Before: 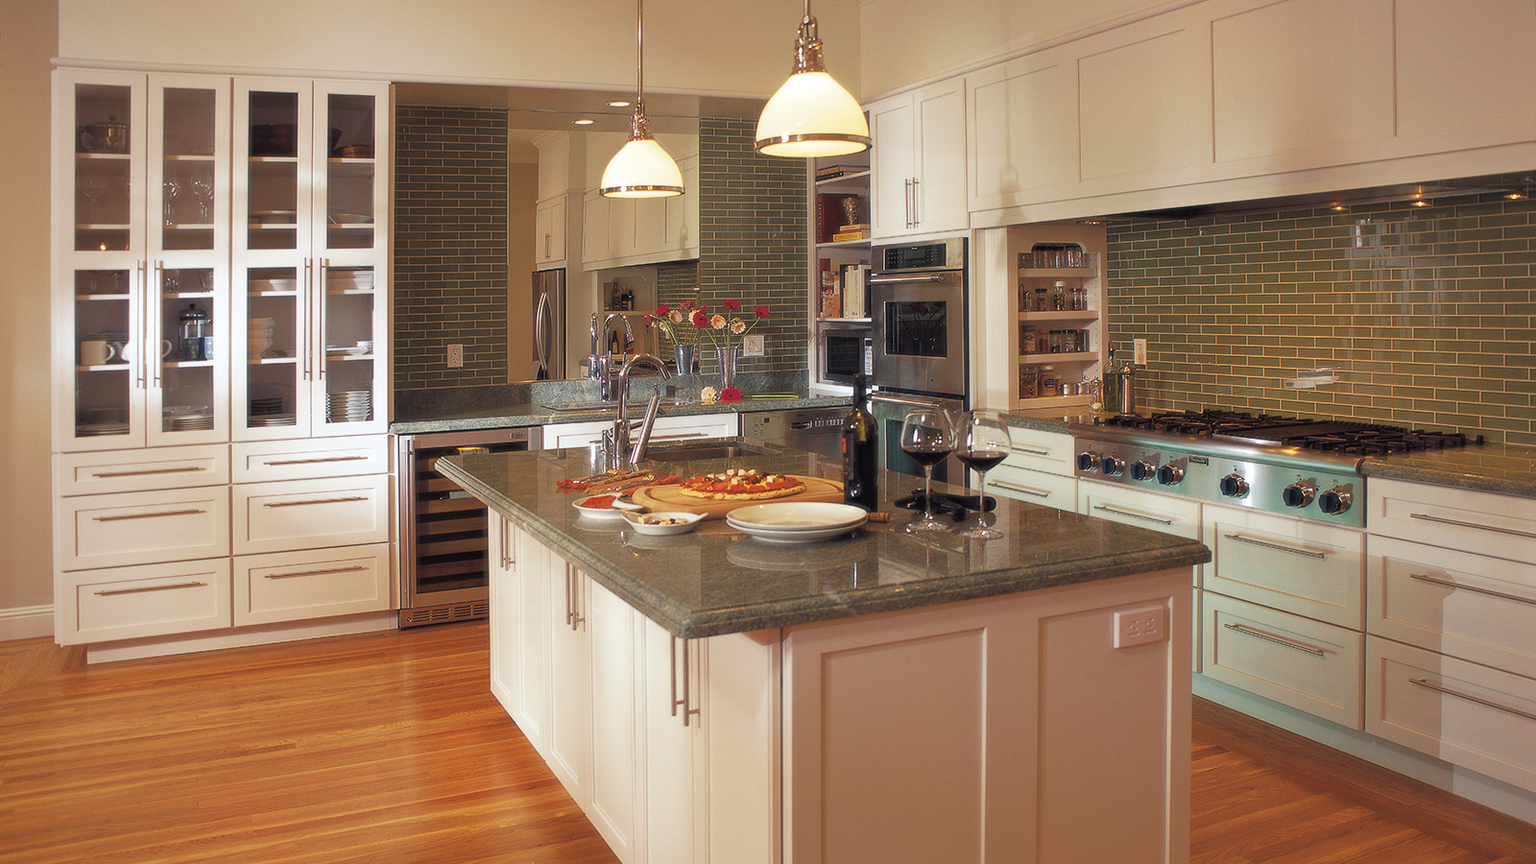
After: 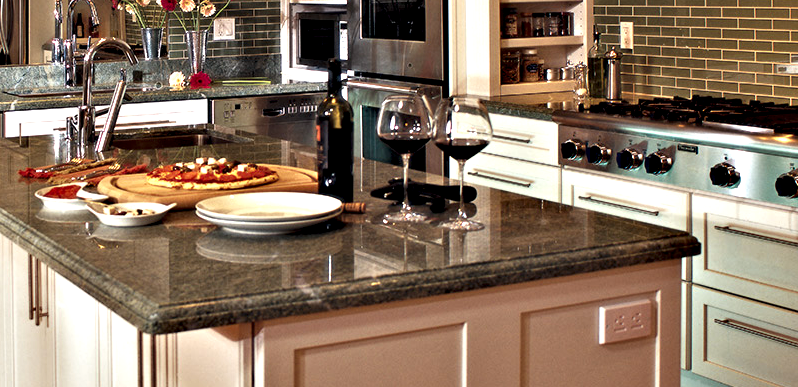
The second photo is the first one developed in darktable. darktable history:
crop: left 35.068%, top 36.882%, right 15.03%, bottom 20.082%
shadows and highlights: shadows -8.33, white point adjustment 1.41, highlights 9.1
contrast equalizer: y [[0.48, 0.654, 0.731, 0.706, 0.772, 0.382], [0.55 ×6], [0 ×6], [0 ×6], [0 ×6]]
